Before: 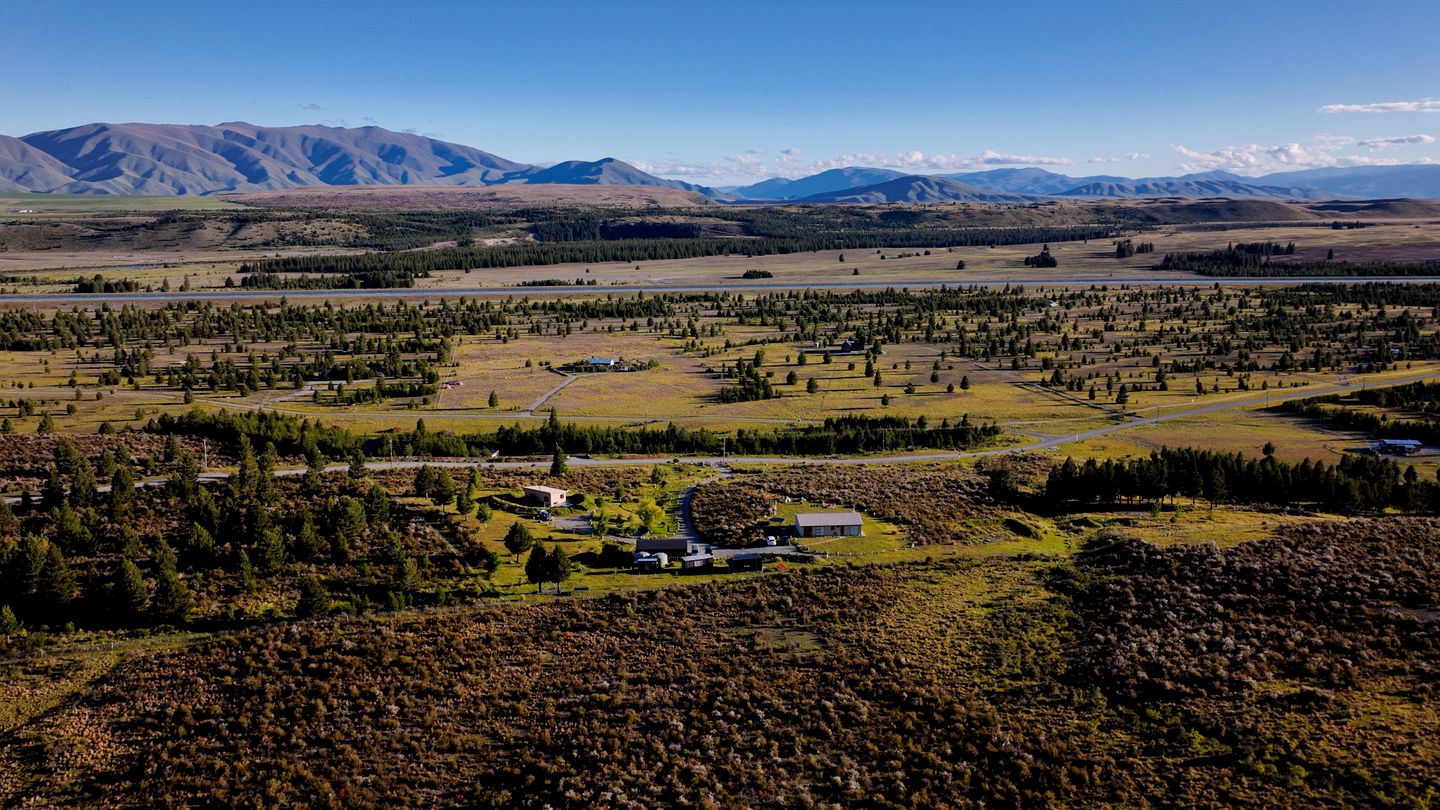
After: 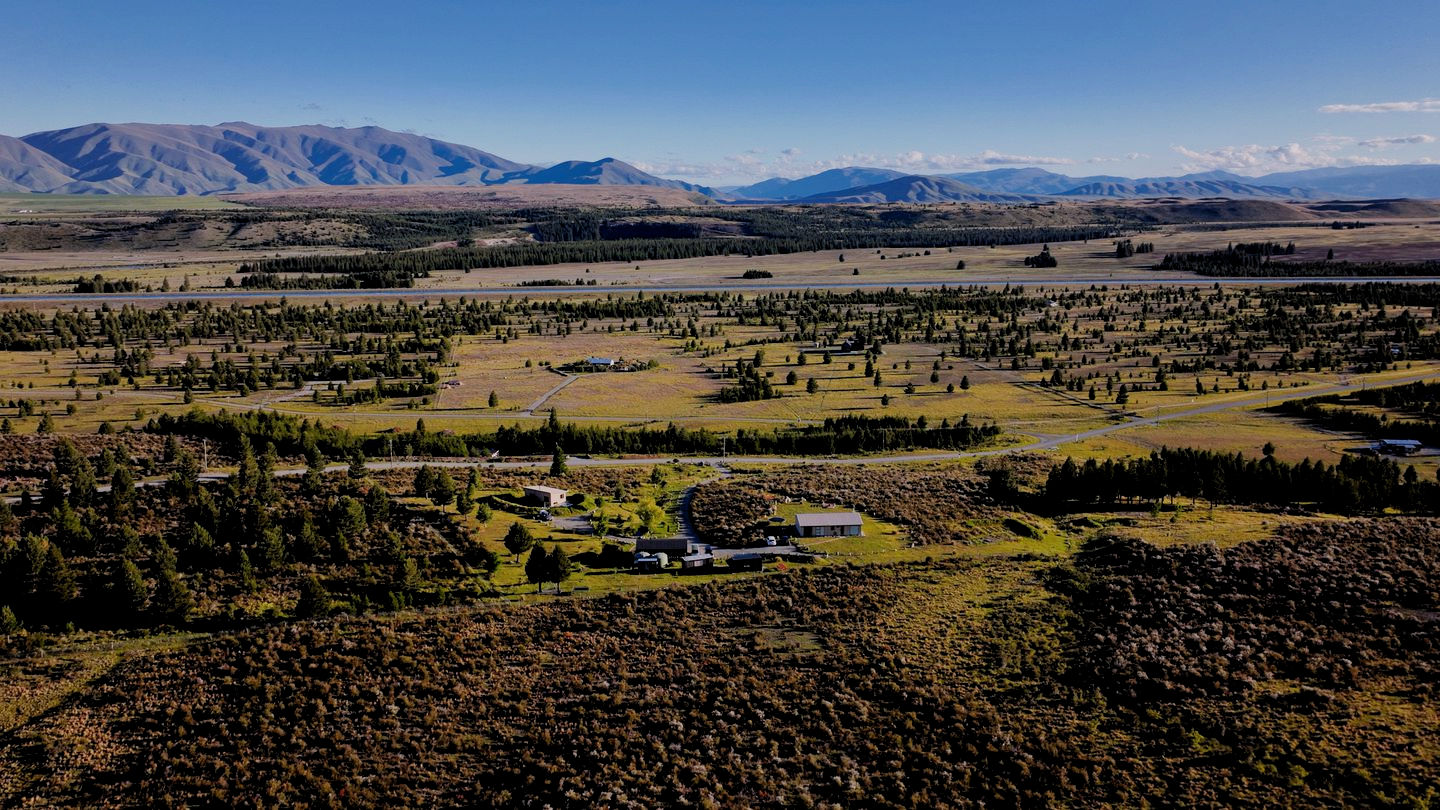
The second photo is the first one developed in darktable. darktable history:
filmic rgb: middle gray luminance 18.26%, black relative exposure -8.9 EV, white relative exposure 3.73 EV, target black luminance 0%, hardness 4.81, latitude 67.86%, contrast 0.954, highlights saturation mix 21.06%, shadows ↔ highlights balance 21.16%, iterations of high-quality reconstruction 0
